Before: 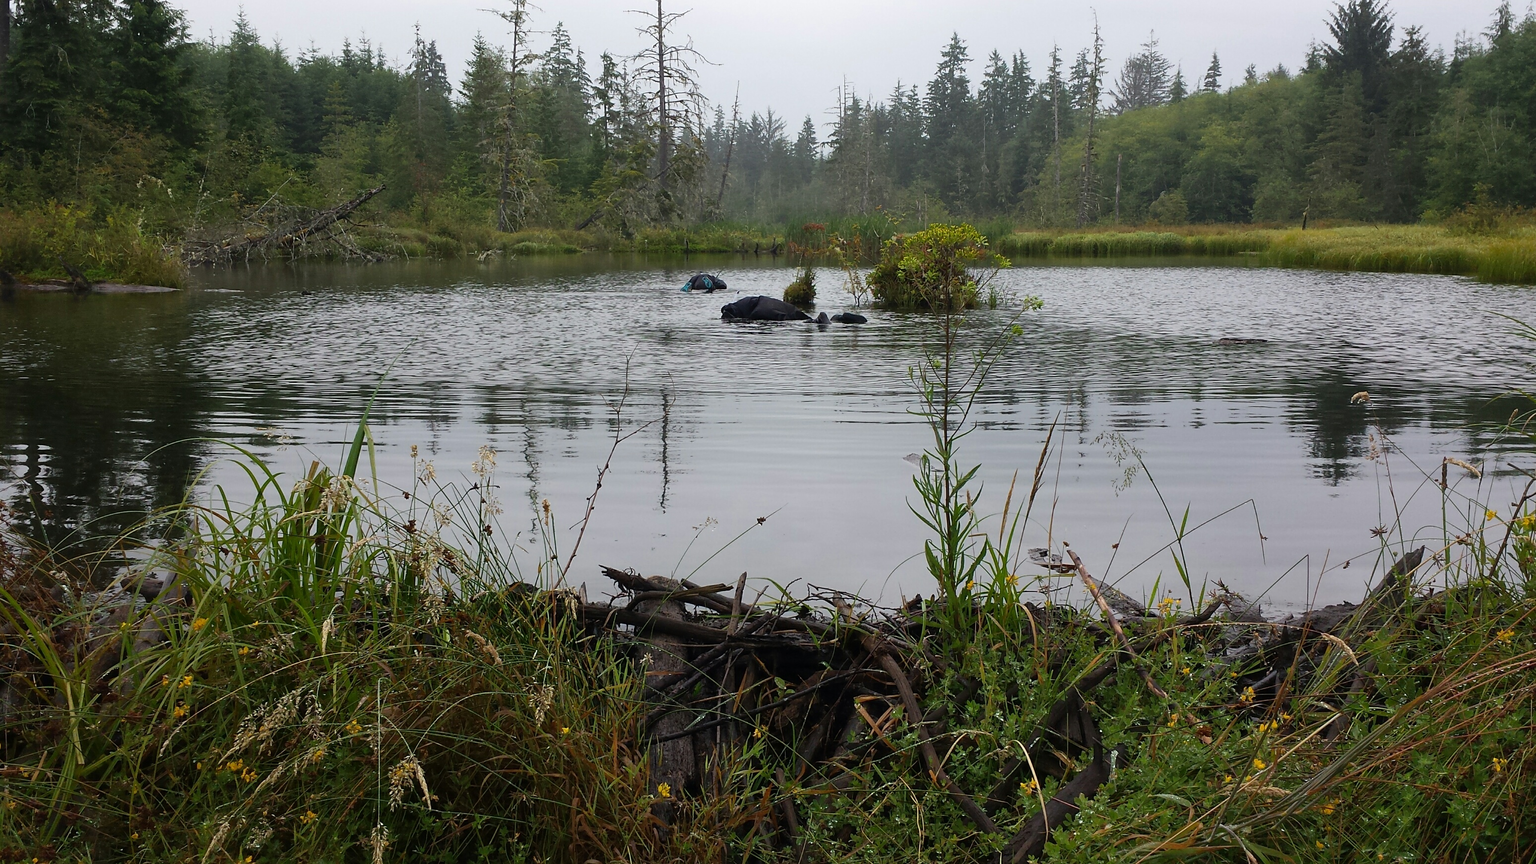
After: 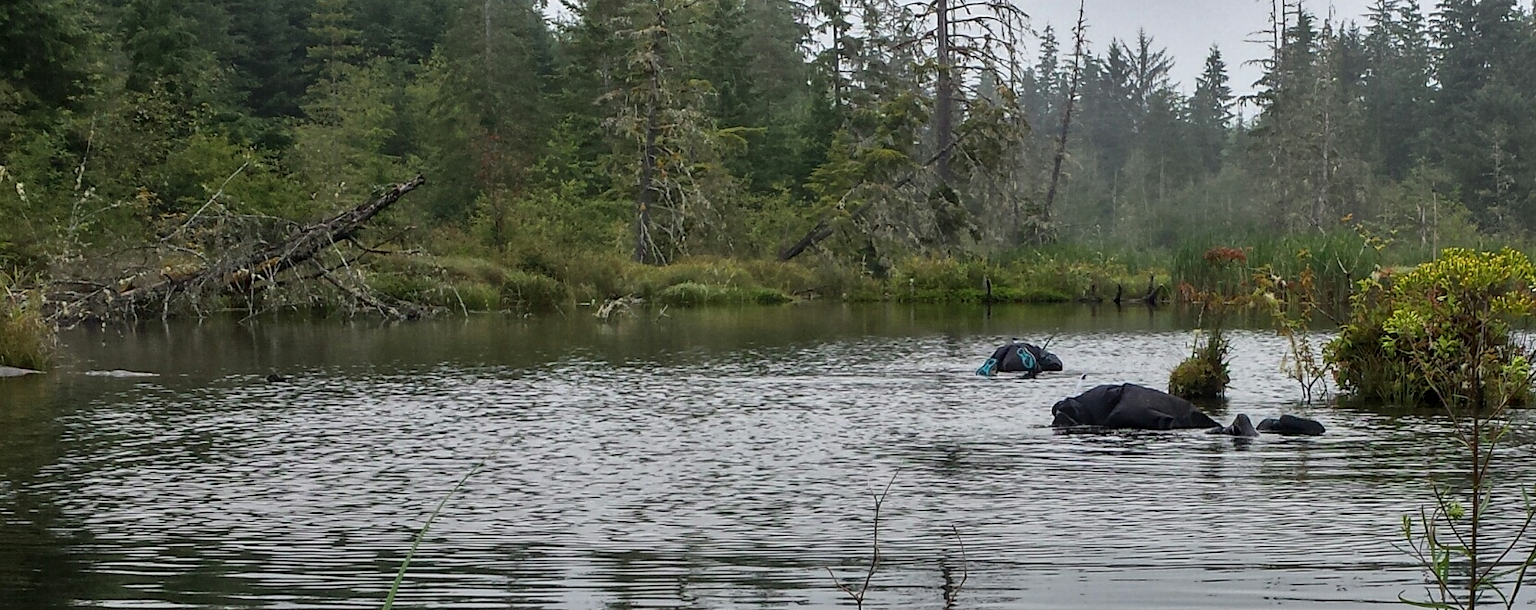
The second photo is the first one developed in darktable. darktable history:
crop: left 10.359%, top 10.528%, right 36.18%, bottom 51.636%
shadows and highlights: shadows 20.97, highlights -81.08, soften with gaussian
local contrast: detail 130%
